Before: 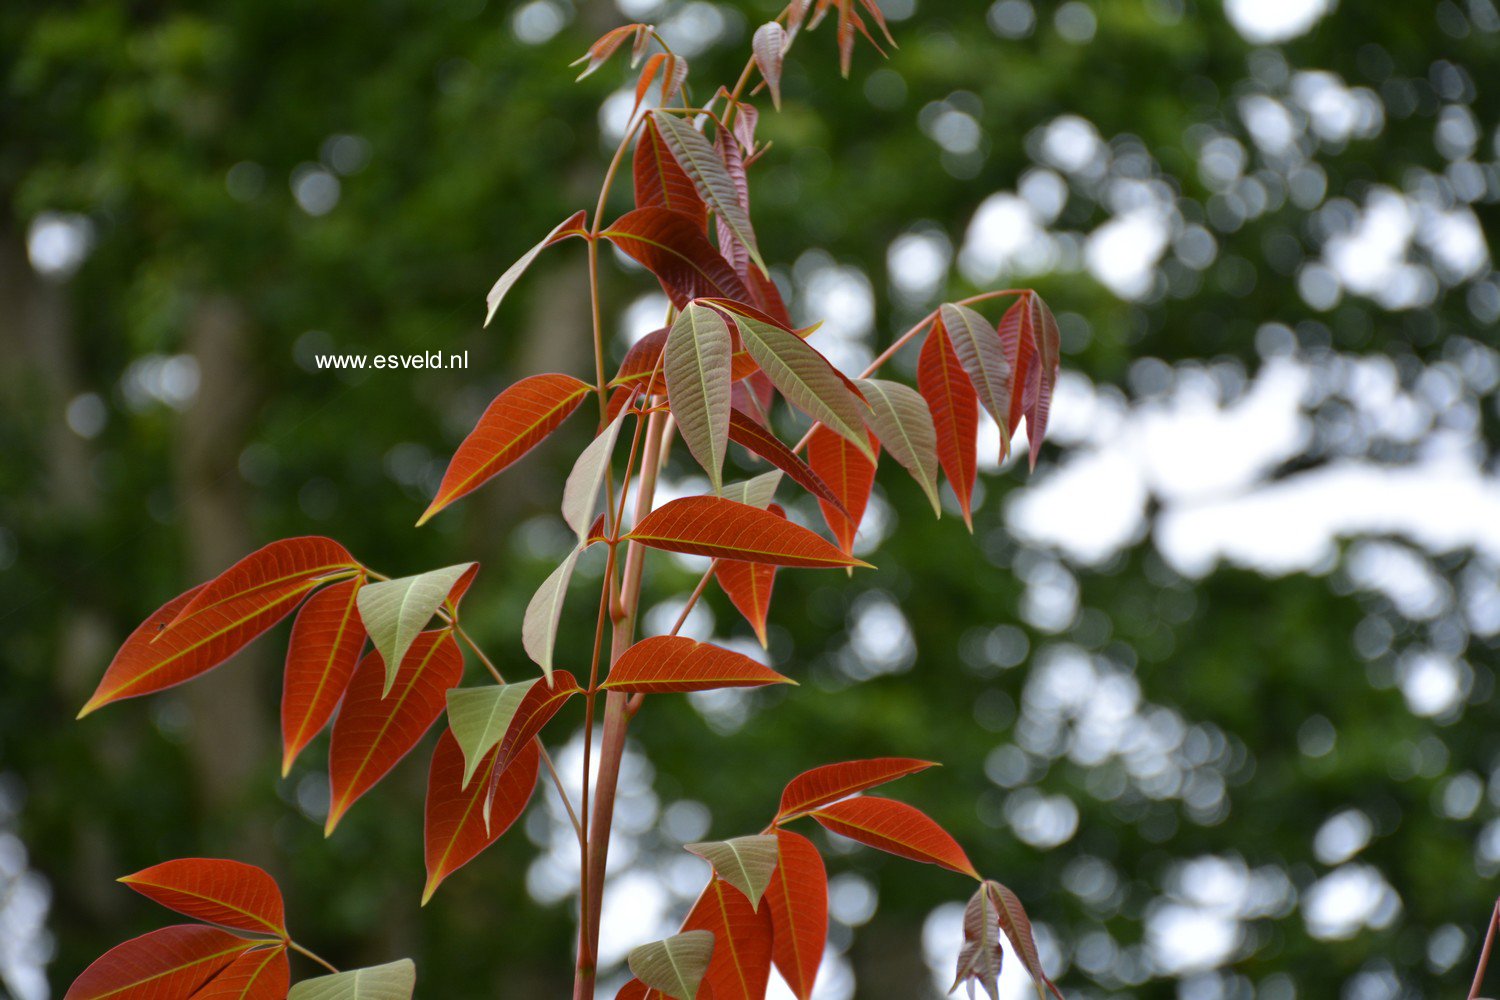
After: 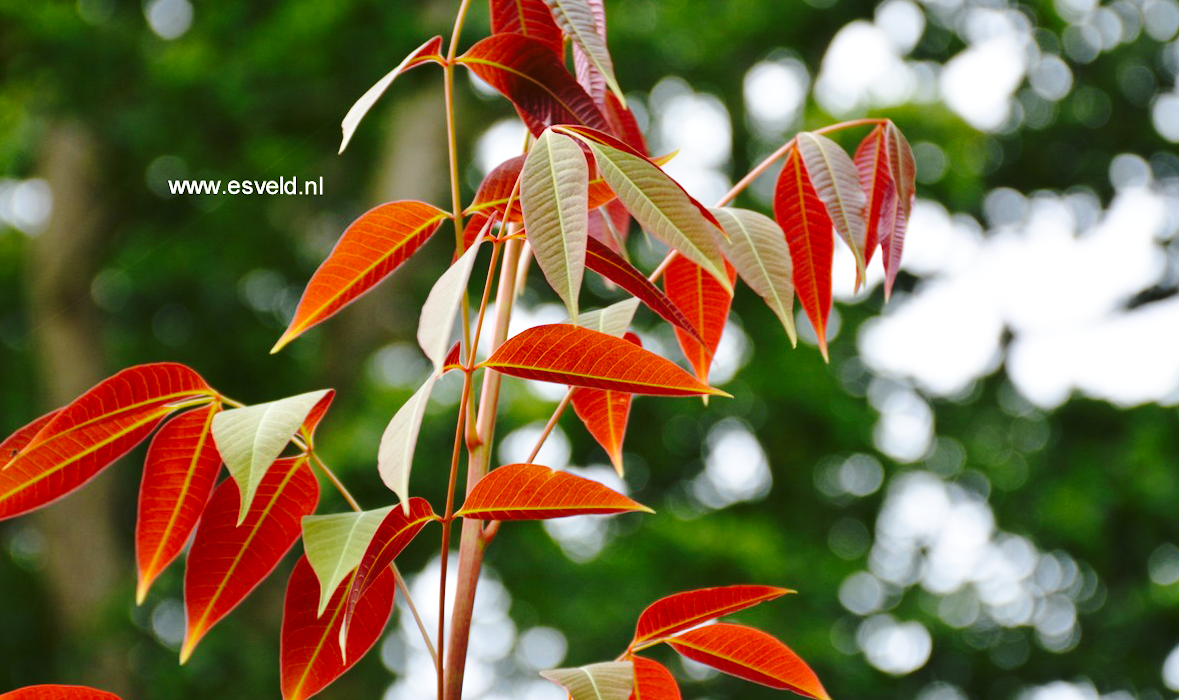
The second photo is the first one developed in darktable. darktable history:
base curve: curves: ch0 [(0, 0) (0.032, 0.037) (0.105, 0.228) (0.435, 0.76) (0.856, 0.983) (1, 1)], preserve colors none
crop: left 9.712%, top 16.928%, right 10.845%, bottom 12.332%
rotate and perspective: rotation 0.174°, lens shift (vertical) 0.013, lens shift (horizontal) 0.019, shear 0.001, automatic cropping original format, crop left 0.007, crop right 0.991, crop top 0.016, crop bottom 0.997
